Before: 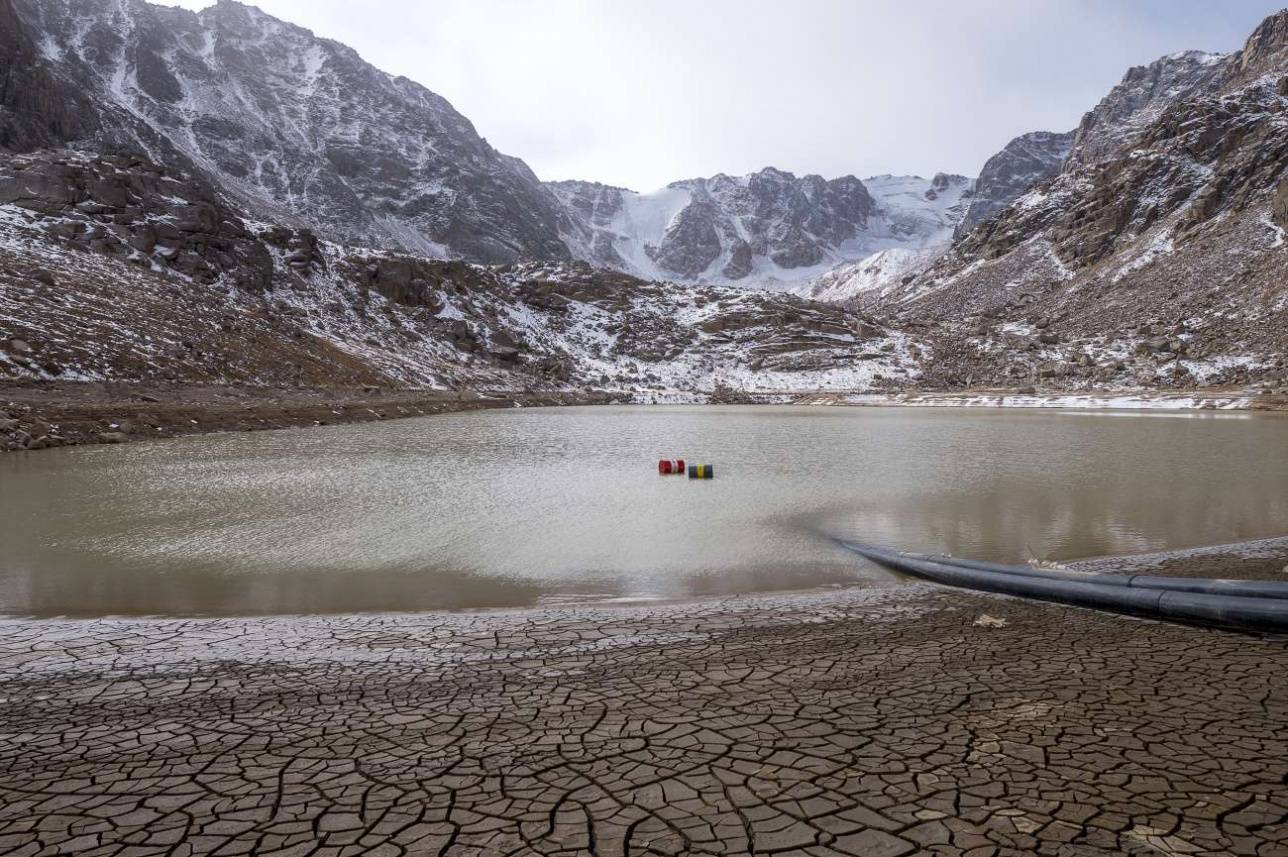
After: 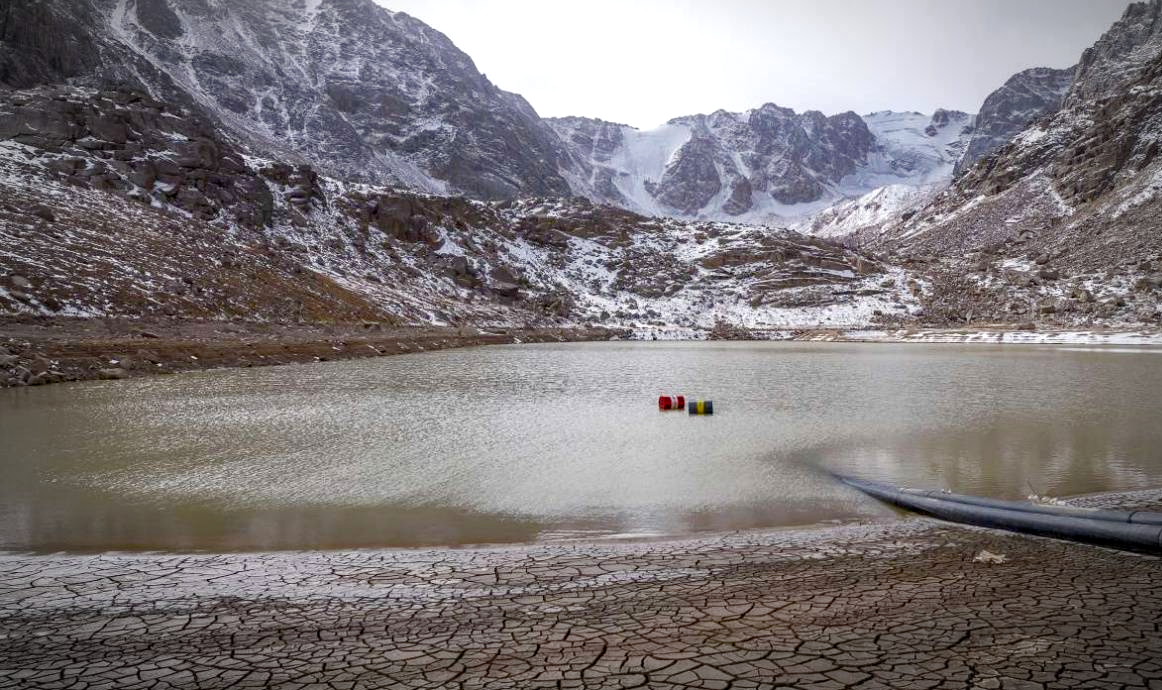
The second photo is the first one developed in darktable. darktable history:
crop: top 7.49%, right 9.717%, bottom 11.943%
vignetting: fall-off start 79.43%, saturation -0.649, width/height ratio 1.327, unbound false
color balance rgb: perceptual saturation grading › global saturation 20%, perceptual saturation grading › highlights -25%, perceptual saturation grading › shadows 50%, global vibrance -25%
haze removal: adaptive false
exposure: exposure 0.217 EV, compensate highlight preservation false
